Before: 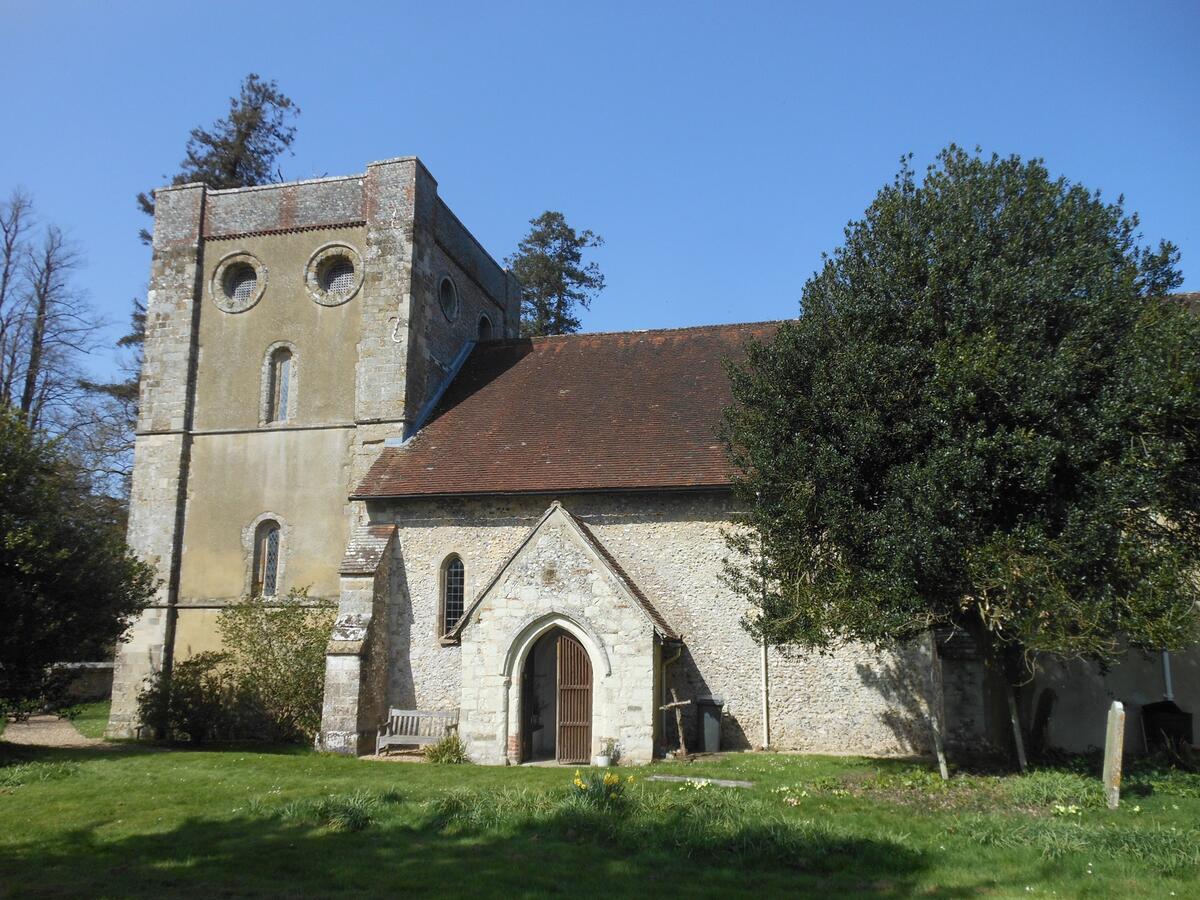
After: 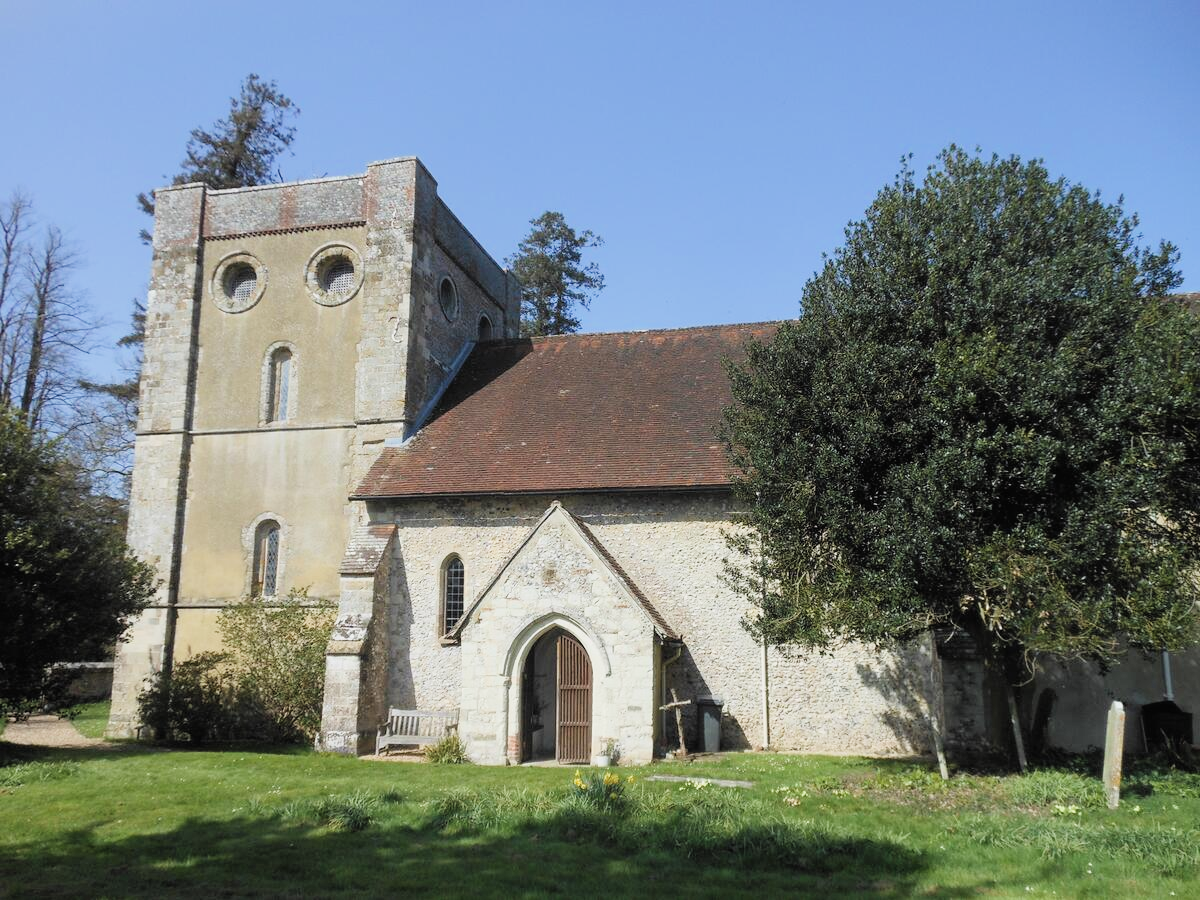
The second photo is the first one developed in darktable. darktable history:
exposure: black level correction -0.005, exposure 0.625 EV, compensate exposure bias true, compensate highlight preservation false
filmic rgb: black relative exposure -7.92 EV, white relative exposure 4.1 EV, hardness 4.06, latitude 52.12%, contrast 1.014, shadows ↔ highlights balance 6.21%
